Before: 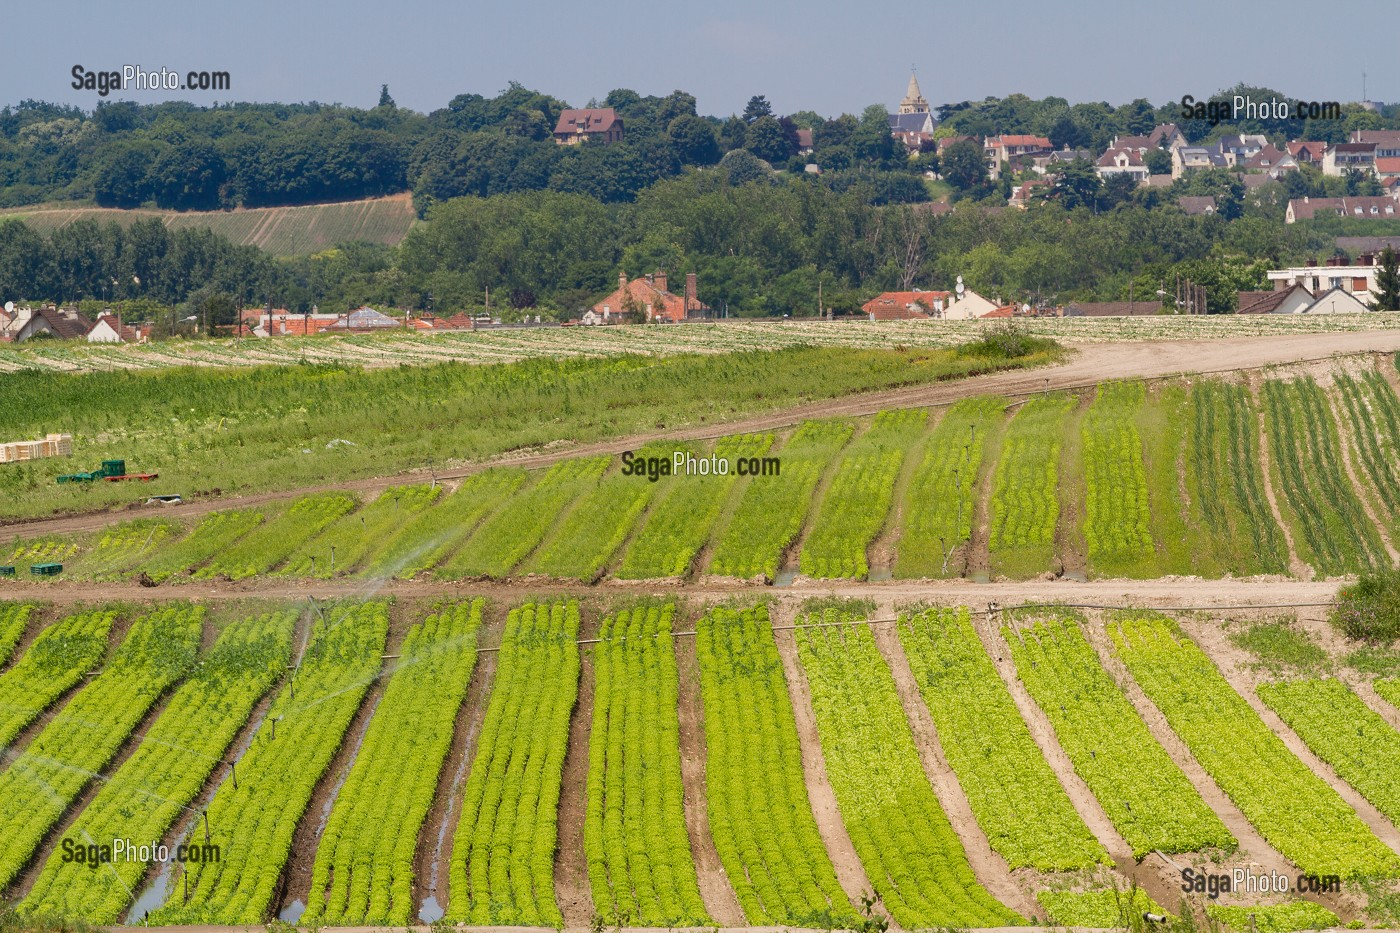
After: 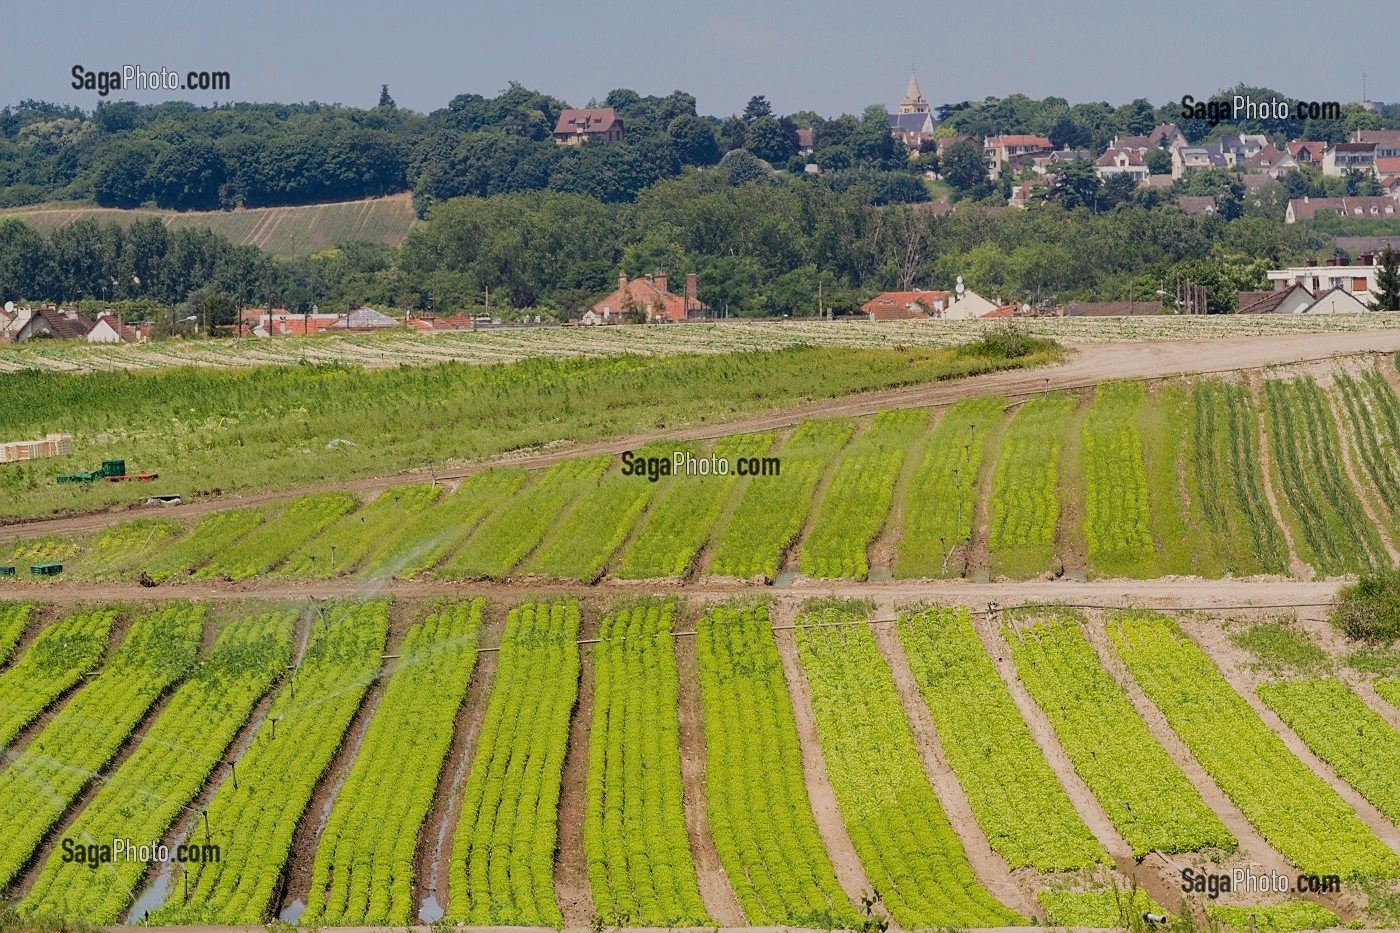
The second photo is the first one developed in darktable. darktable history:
sharpen: amount 0.215
filmic rgb: black relative exposure -8 EV, white relative exposure 4.03 EV, hardness 4.11, iterations of high-quality reconstruction 0
